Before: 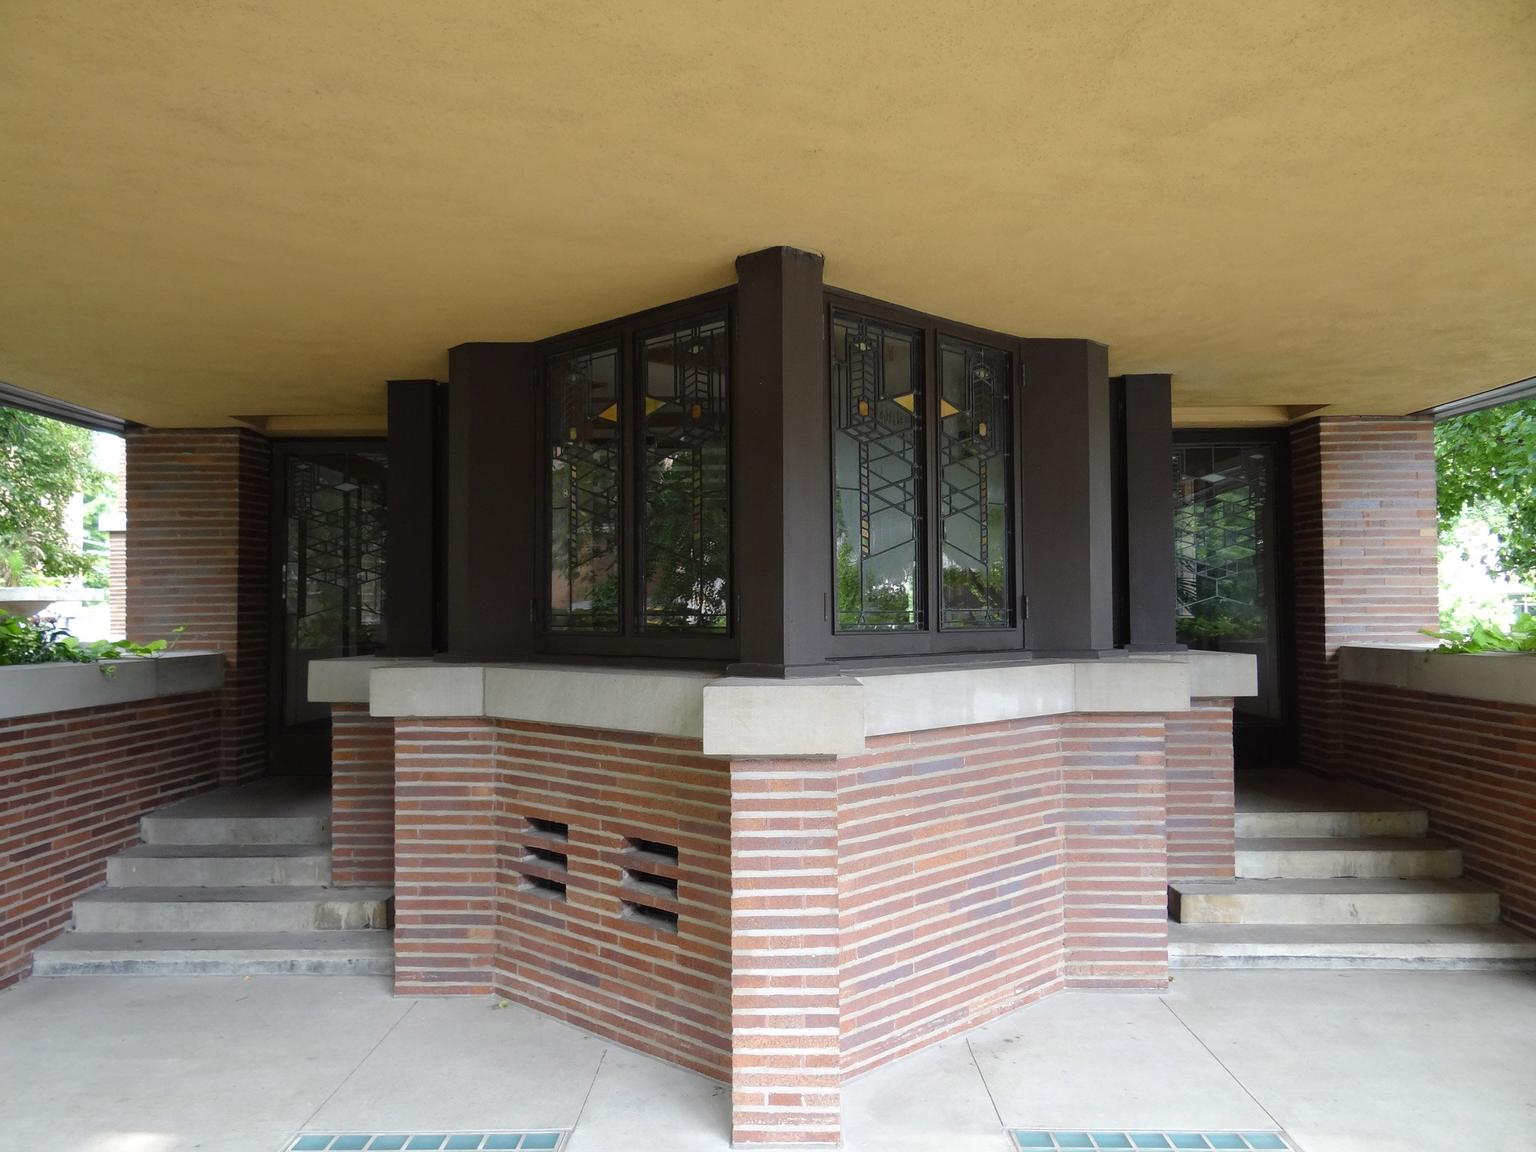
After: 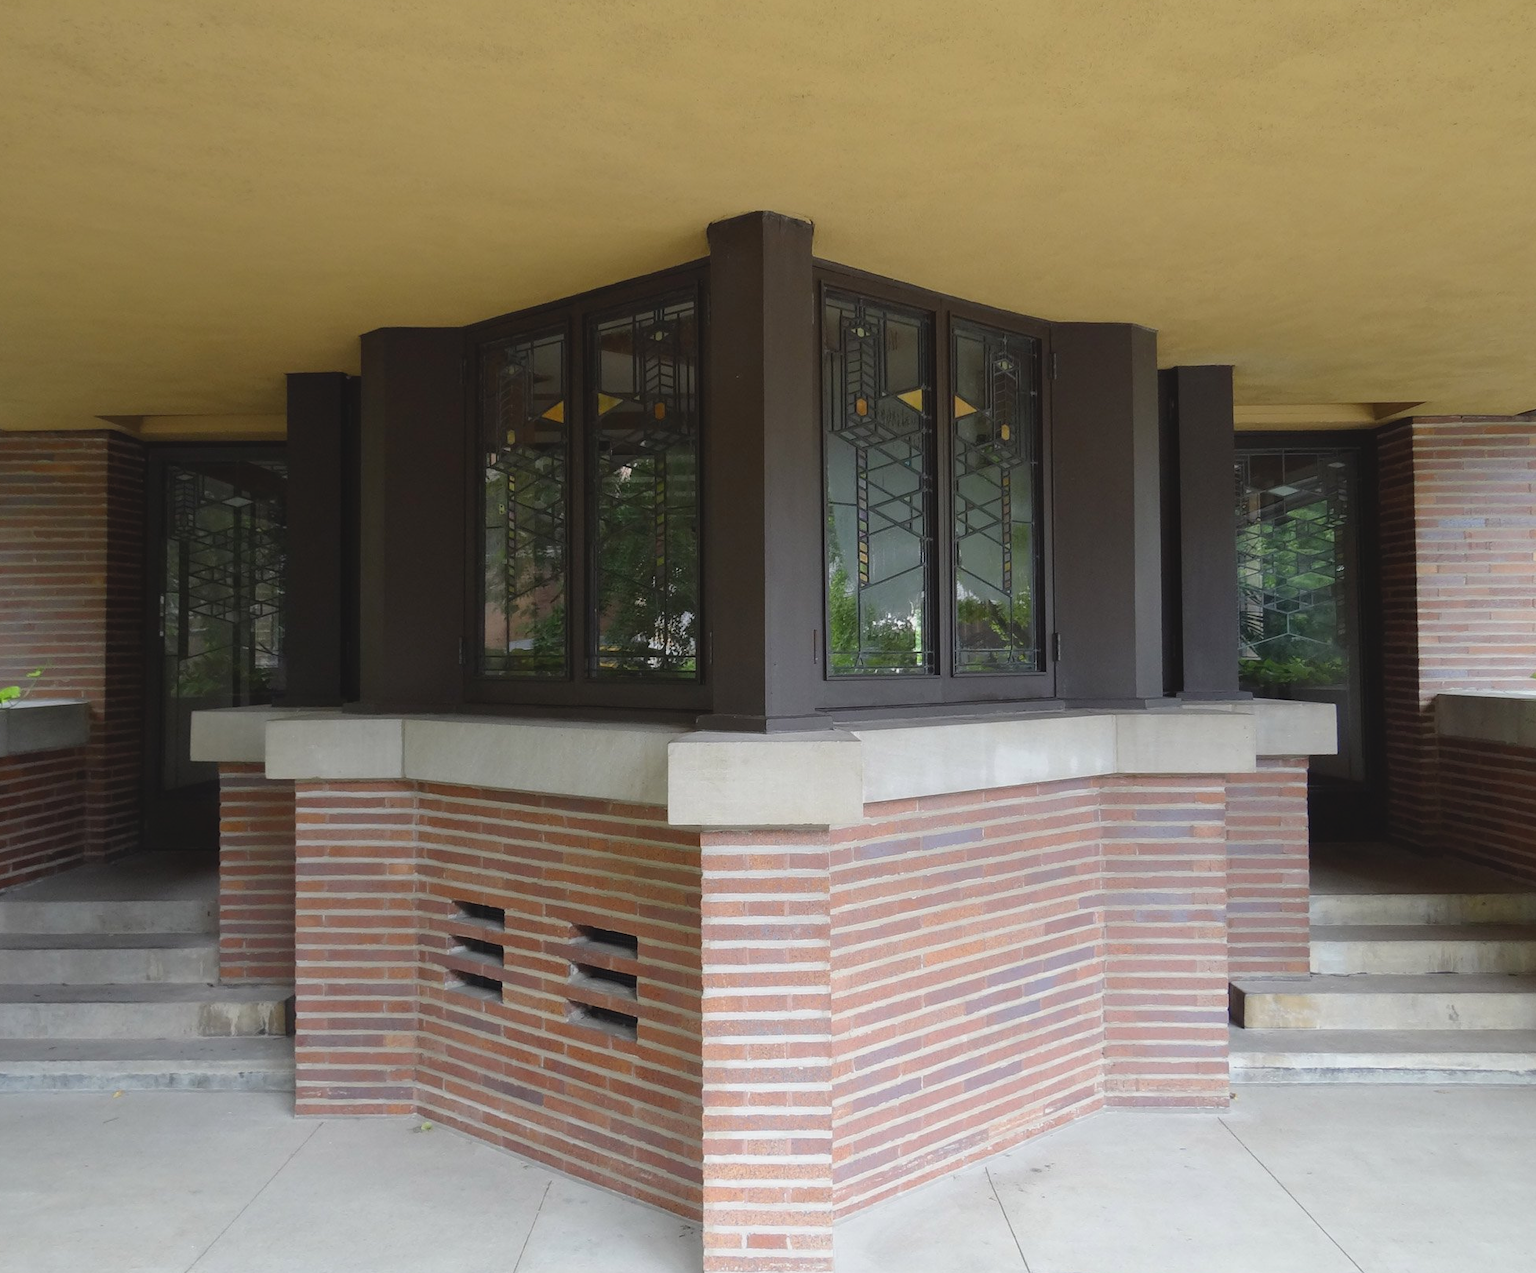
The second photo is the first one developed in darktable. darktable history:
contrast brightness saturation: contrast -0.11
exposure: compensate highlight preservation false
crop: left 9.807%, top 6.259%, right 7.334%, bottom 2.177%
